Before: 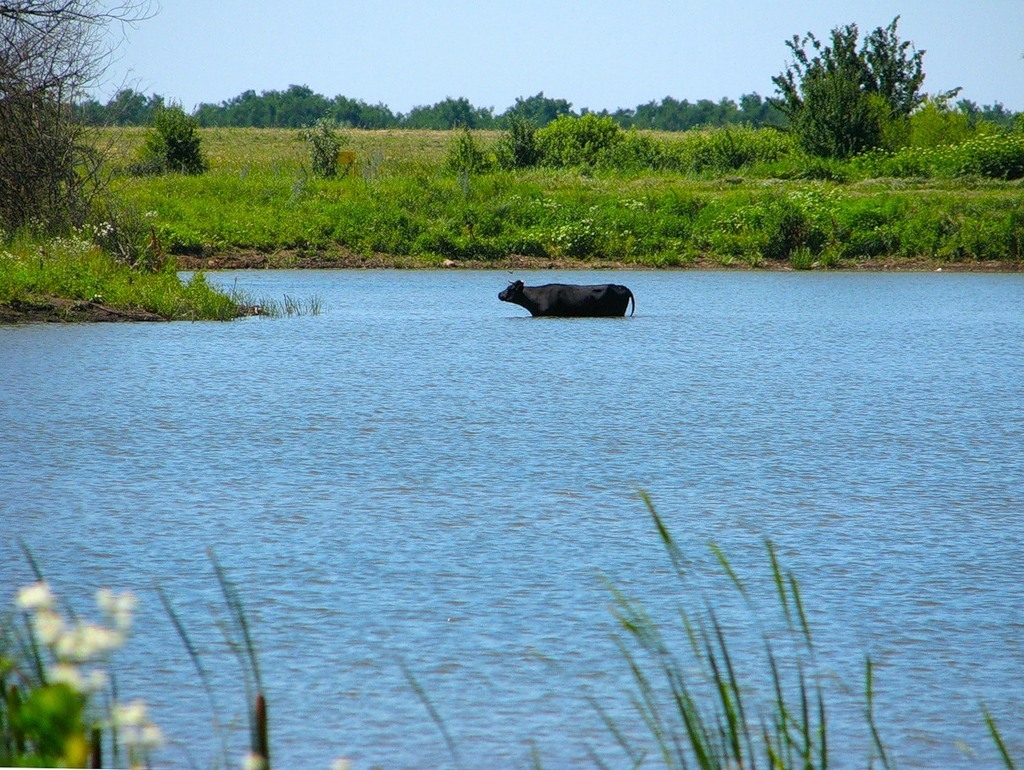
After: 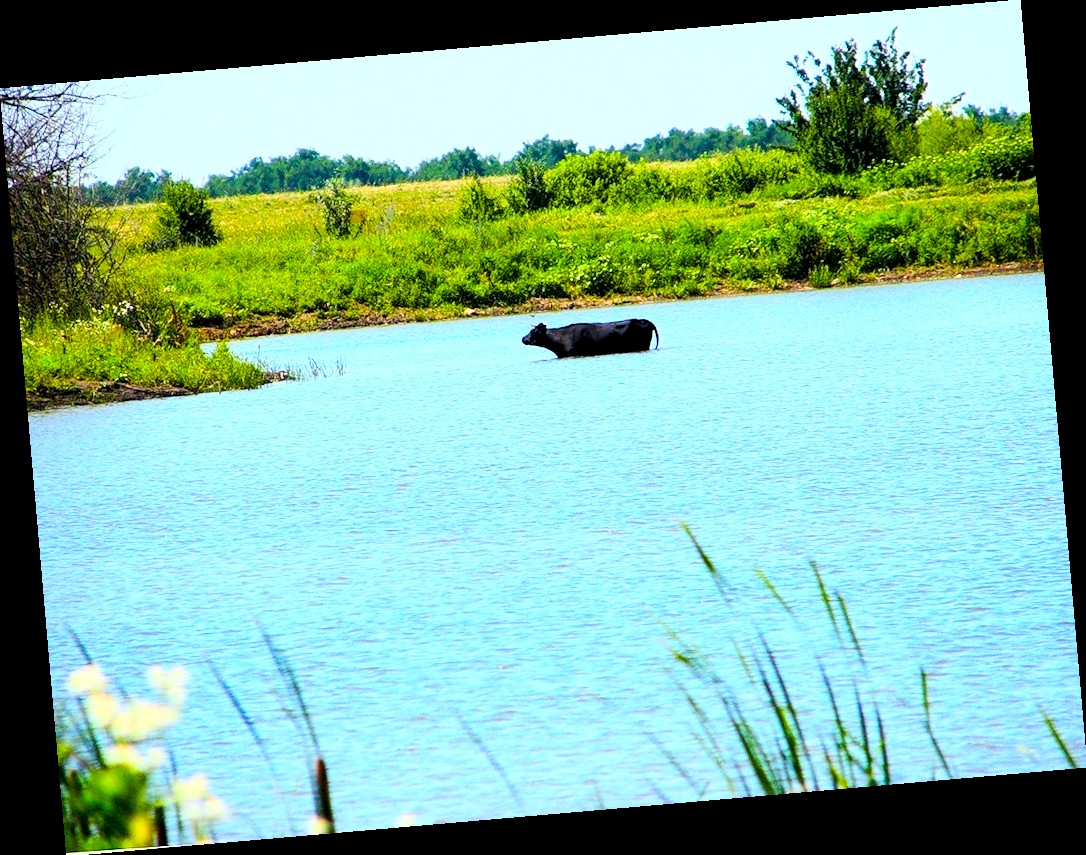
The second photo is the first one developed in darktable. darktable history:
color balance rgb: shadows lift › luminance -21.66%, shadows lift › chroma 6.57%, shadows lift › hue 270°, power › chroma 0.68%, power › hue 60°, highlights gain › luminance 6.08%, highlights gain › chroma 1.33%, highlights gain › hue 90°, global offset › luminance -0.87%, perceptual saturation grading › global saturation 26.86%, perceptual saturation grading › highlights -28.39%, perceptual saturation grading › mid-tones 15.22%, perceptual saturation grading › shadows 33.98%, perceptual brilliance grading › highlights 10%, perceptual brilliance grading › mid-tones 5%
rotate and perspective: rotation -4.98°, automatic cropping off
base curve: curves: ch0 [(0, 0) (0.018, 0.026) (0.143, 0.37) (0.33, 0.731) (0.458, 0.853) (0.735, 0.965) (0.905, 0.986) (1, 1)]
